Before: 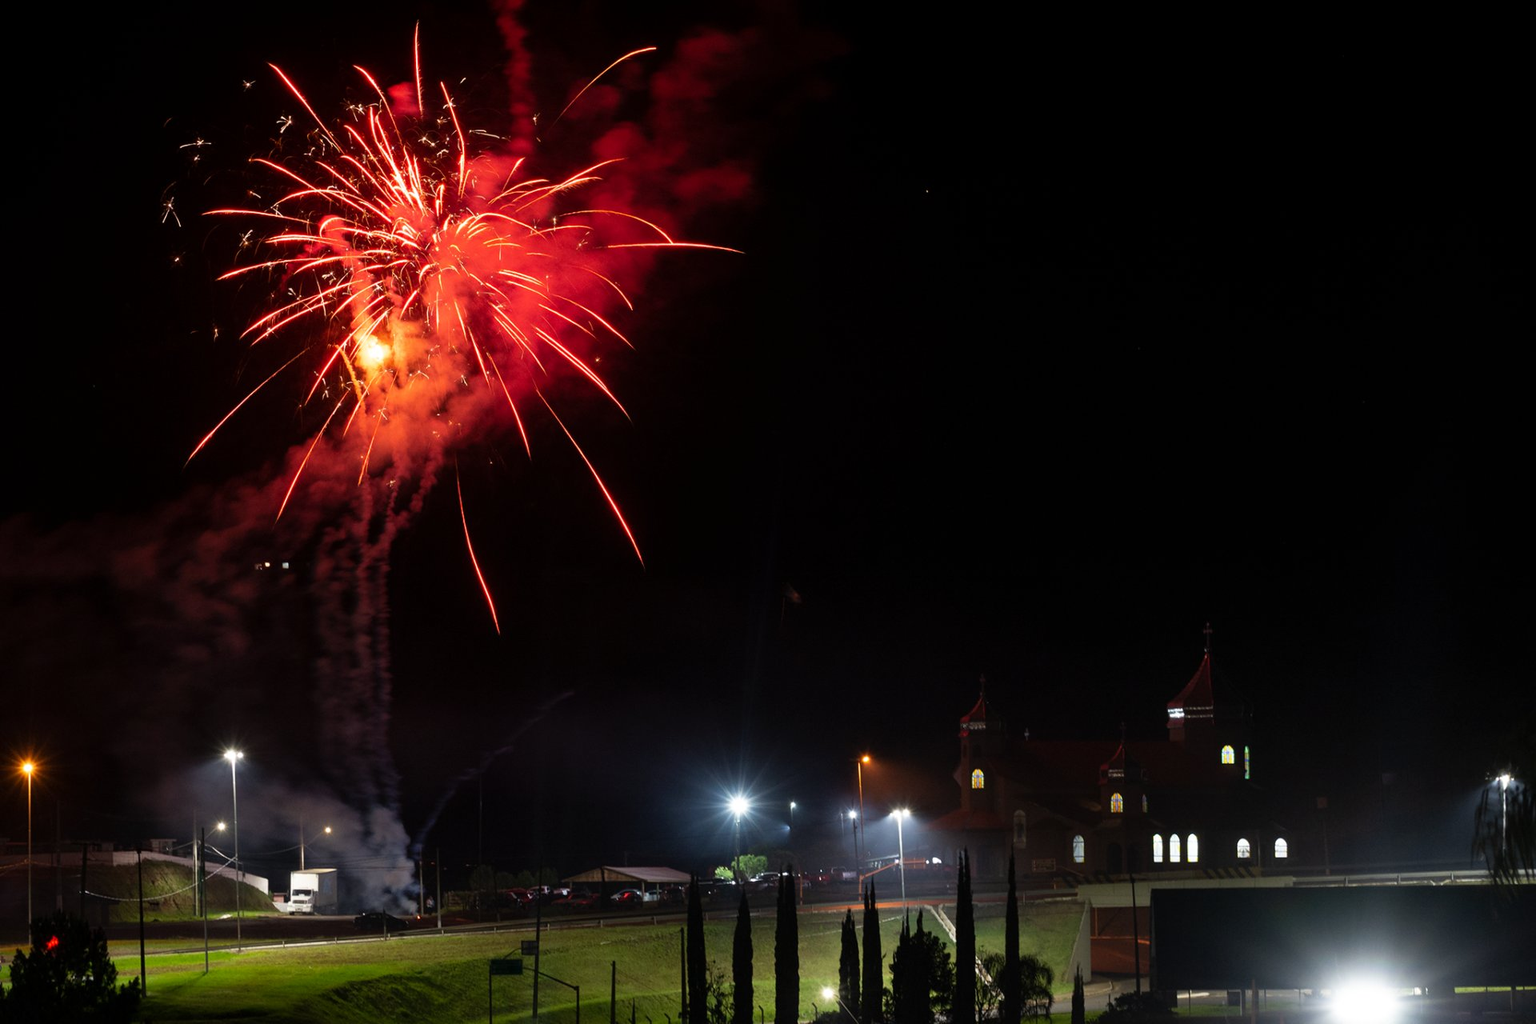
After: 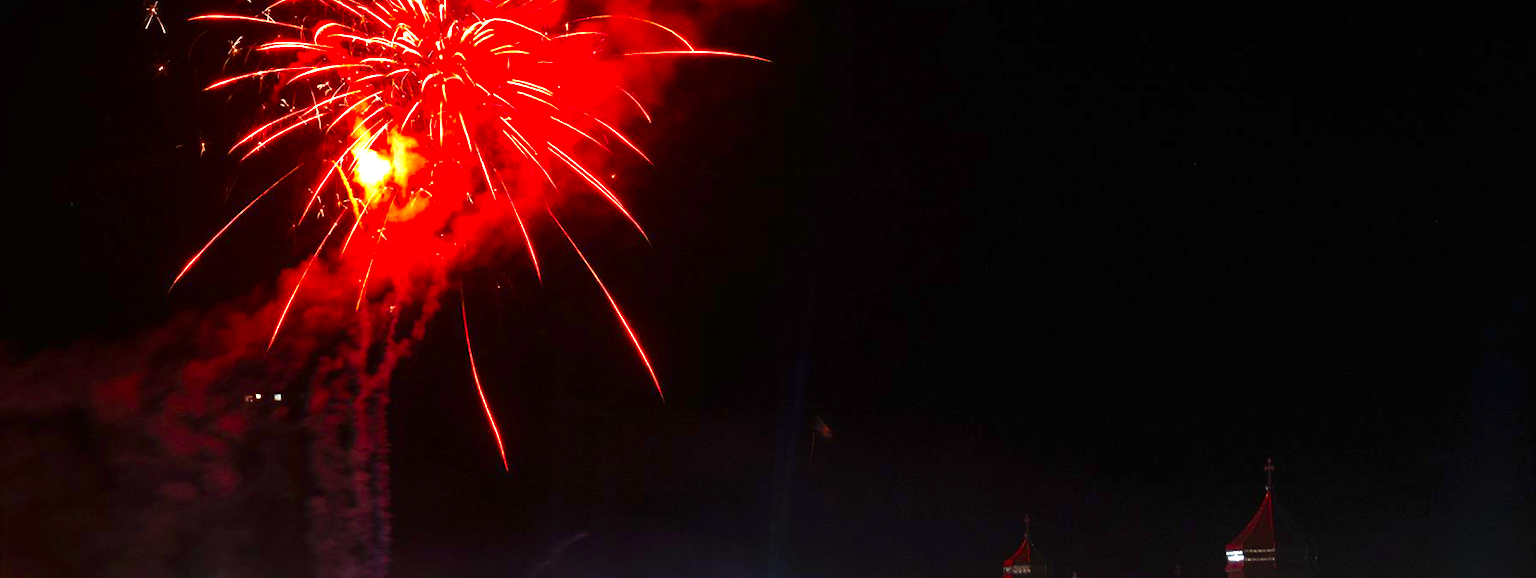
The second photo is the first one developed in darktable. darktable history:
color balance rgb: perceptual saturation grading › global saturation 0.199%, global vibrance 20%
color zones: curves: ch0 [(0.004, 0.305) (0.261, 0.623) (0.389, 0.399) (0.708, 0.571) (0.947, 0.34)]; ch1 [(0.025, 0.645) (0.229, 0.584) (0.326, 0.551) (0.484, 0.262) (0.757, 0.643)]
exposure: black level correction 0, exposure 1.001 EV, compensate highlight preservation false
crop: left 1.787%, top 19.153%, right 5.161%, bottom 28.265%
contrast brightness saturation: contrast 0.038, saturation 0.159
